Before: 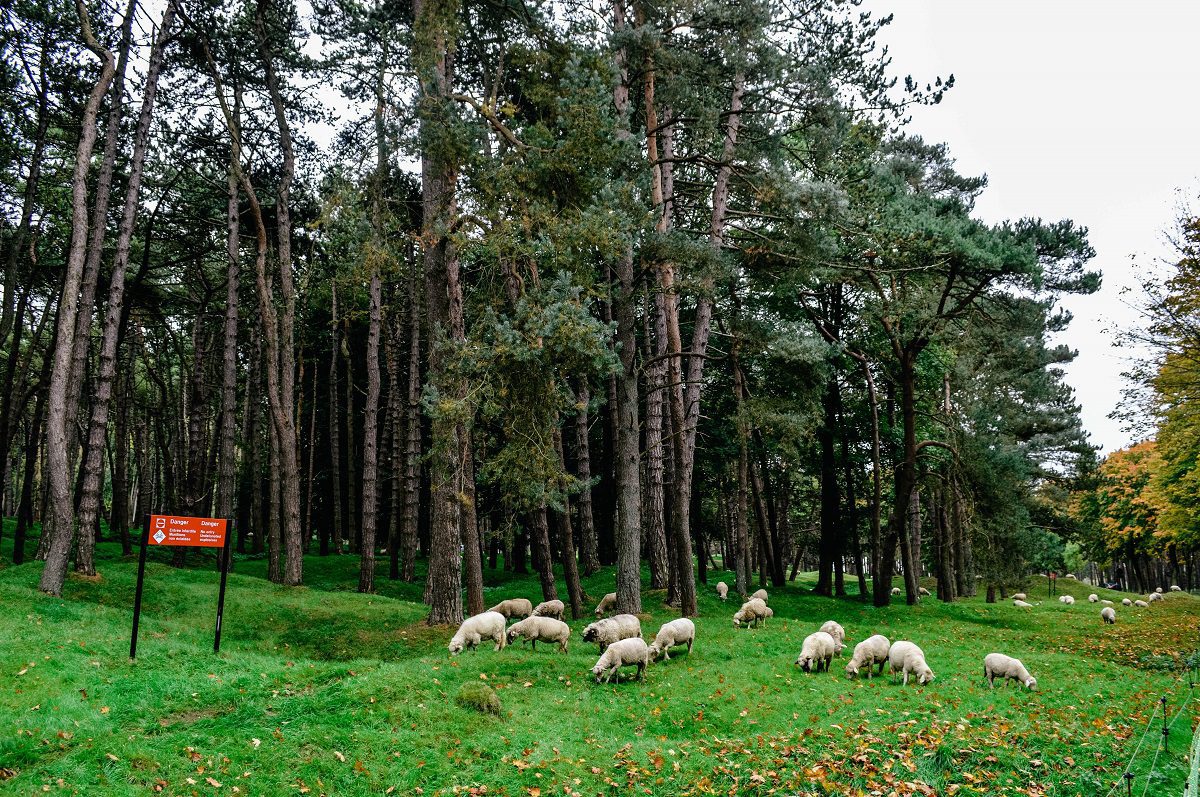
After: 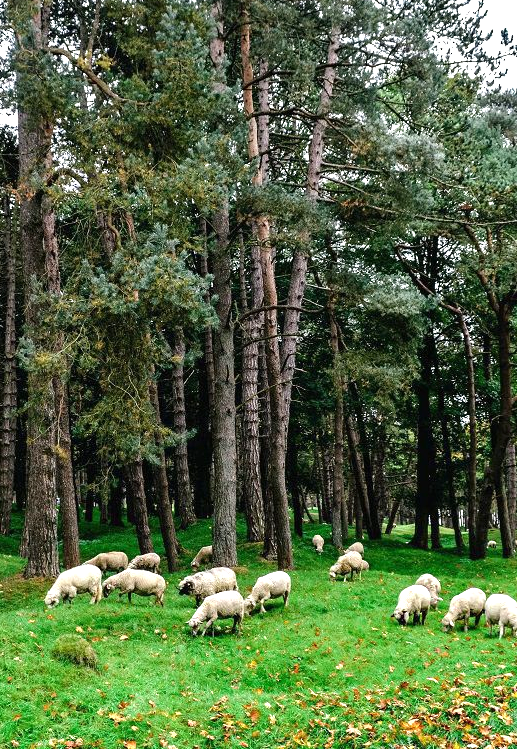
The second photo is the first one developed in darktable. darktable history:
crop: left 33.748%, top 5.952%, right 23.125%
tone equalizer: edges refinement/feathering 500, mask exposure compensation -1.57 EV, preserve details no
exposure: black level correction 0, exposure 0.703 EV, compensate highlight preservation false
